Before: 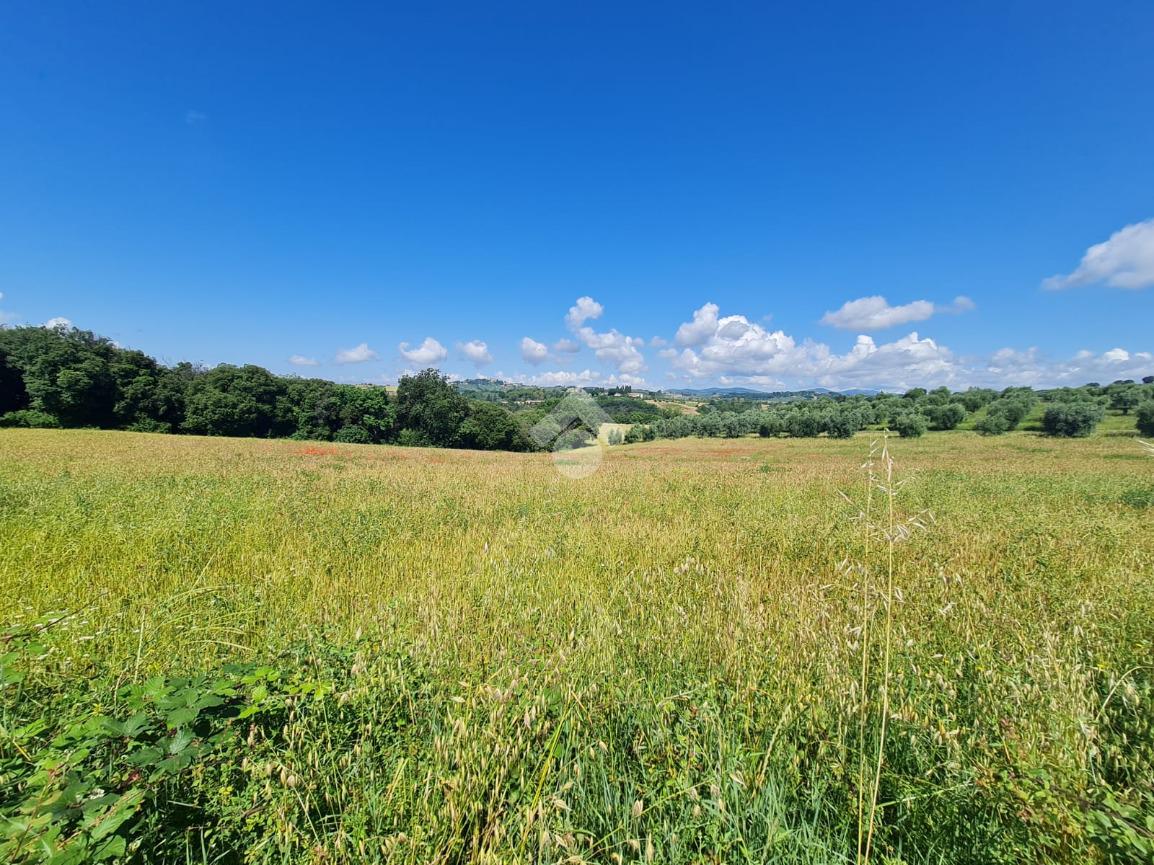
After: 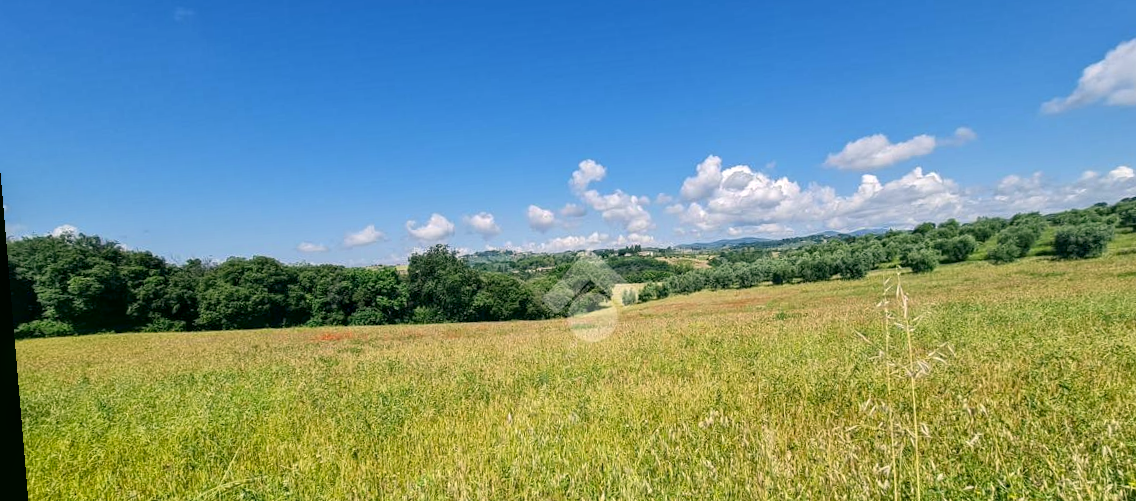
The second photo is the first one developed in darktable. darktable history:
crop: left 1.744%, top 19.225%, right 5.069%, bottom 28.357%
rotate and perspective: rotation -4.86°, automatic cropping off
color correction: highlights a* 4.02, highlights b* 4.98, shadows a* -7.55, shadows b* 4.98
local contrast: on, module defaults
